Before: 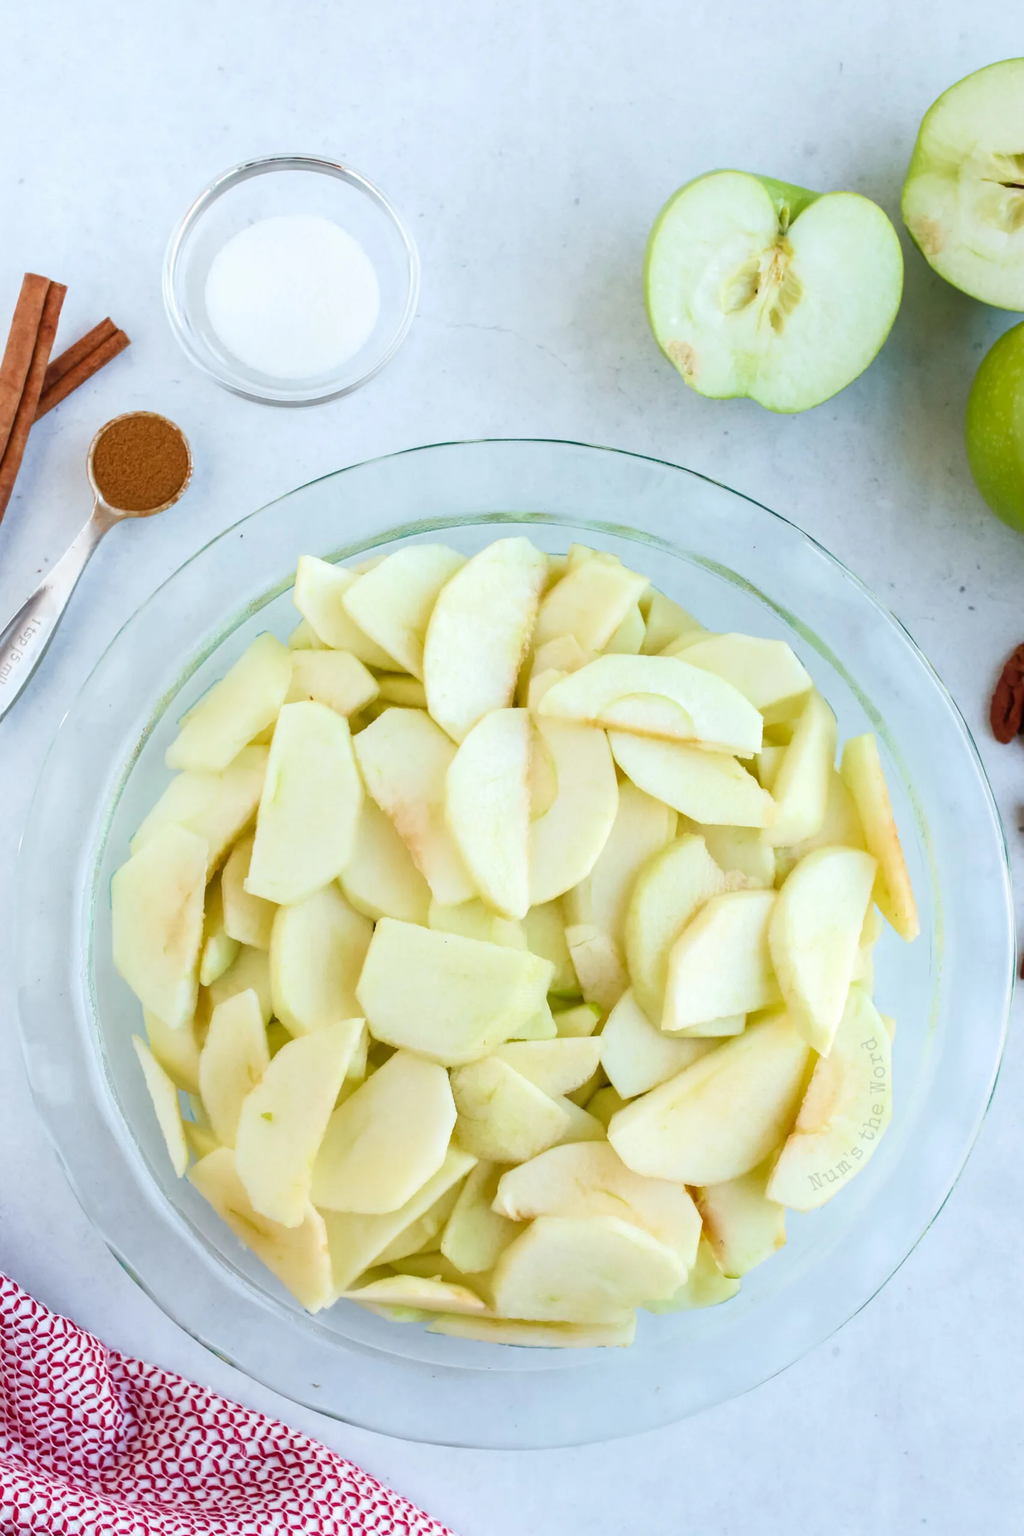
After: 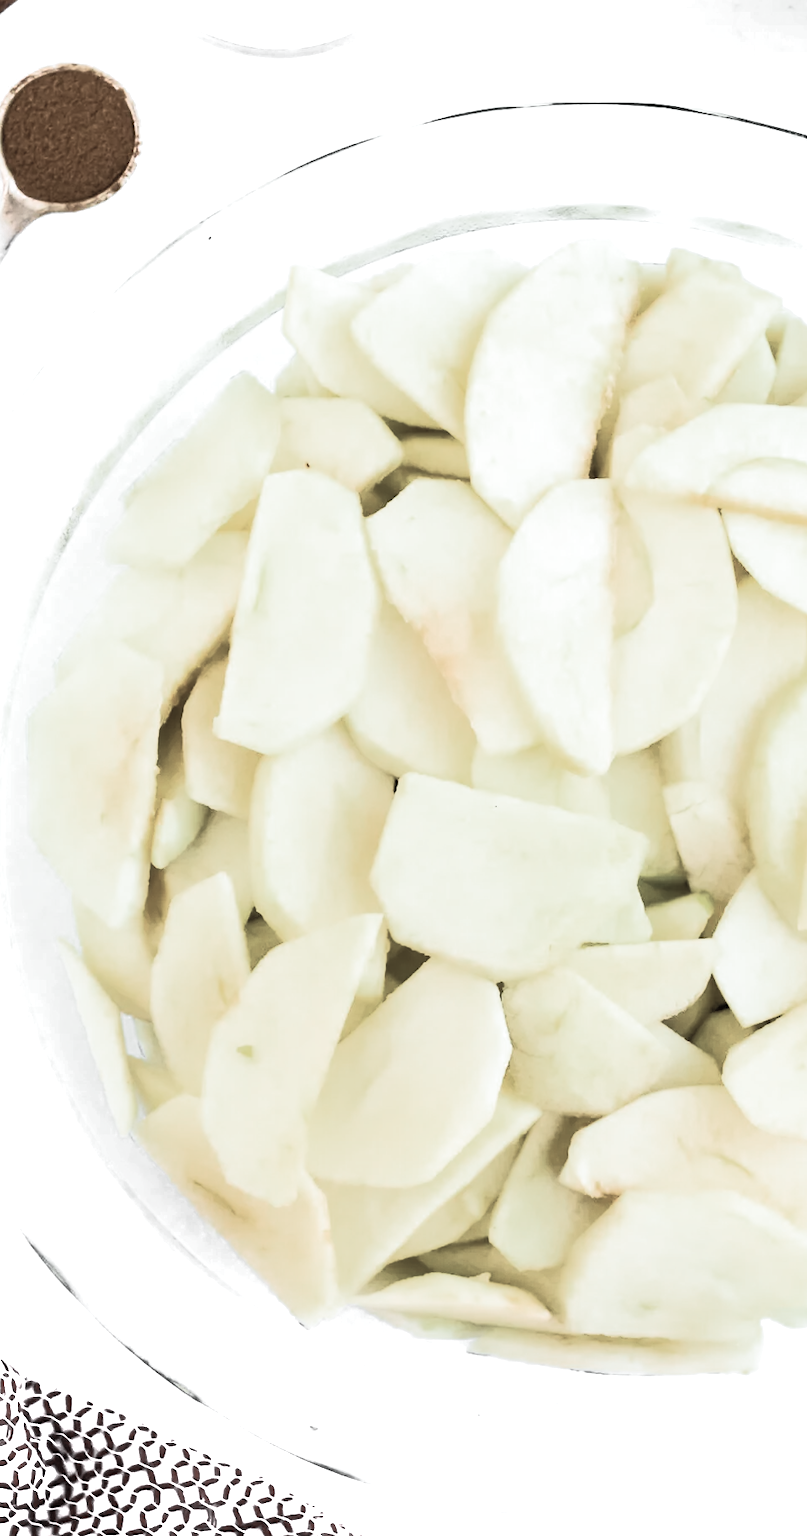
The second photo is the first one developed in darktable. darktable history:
color zones: curves: ch0 [(0, 0.613) (0.01, 0.613) (0.245, 0.448) (0.498, 0.529) (0.642, 0.665) (0.879, 0.777) (0.99, 0.613)]; ch1 [(0, 0.035) (0.121, 0.189) (0.259, 0.197) (0.415, 0.061) (0.589, 0.022) (0.732, 0.022) (0.857, 0.026) (0.991, 0.053)]
crop: left 8.966%, top 23.852%, right 34.699%, bottom 4.703%
base curve: curves: ch0 [(0, 0) (0.564, 0.291) (0.802, 0.731) (1, 1)]
rgb curve: curves: ch0 [(0, 0) (0.21, 0.15) (0.24, 0.21) (0.5, 0.75) (0.75, 0.96) (0.89, 0.99) (1, 1)]; ch1 [(0, 0.02) (0.21, 0.13) (0.25, 0.2) (0.5, 0.67) (0.75, 0.9) (0.89, 0.97) (1, 1)]; ch2 [(0, 0.02) (0.21, 0.13) (0.25, 0.2) (0.5, 0.67) (0.75, 0.9) (0.89, 0.97) (1, 1)], compensate middle gray true
